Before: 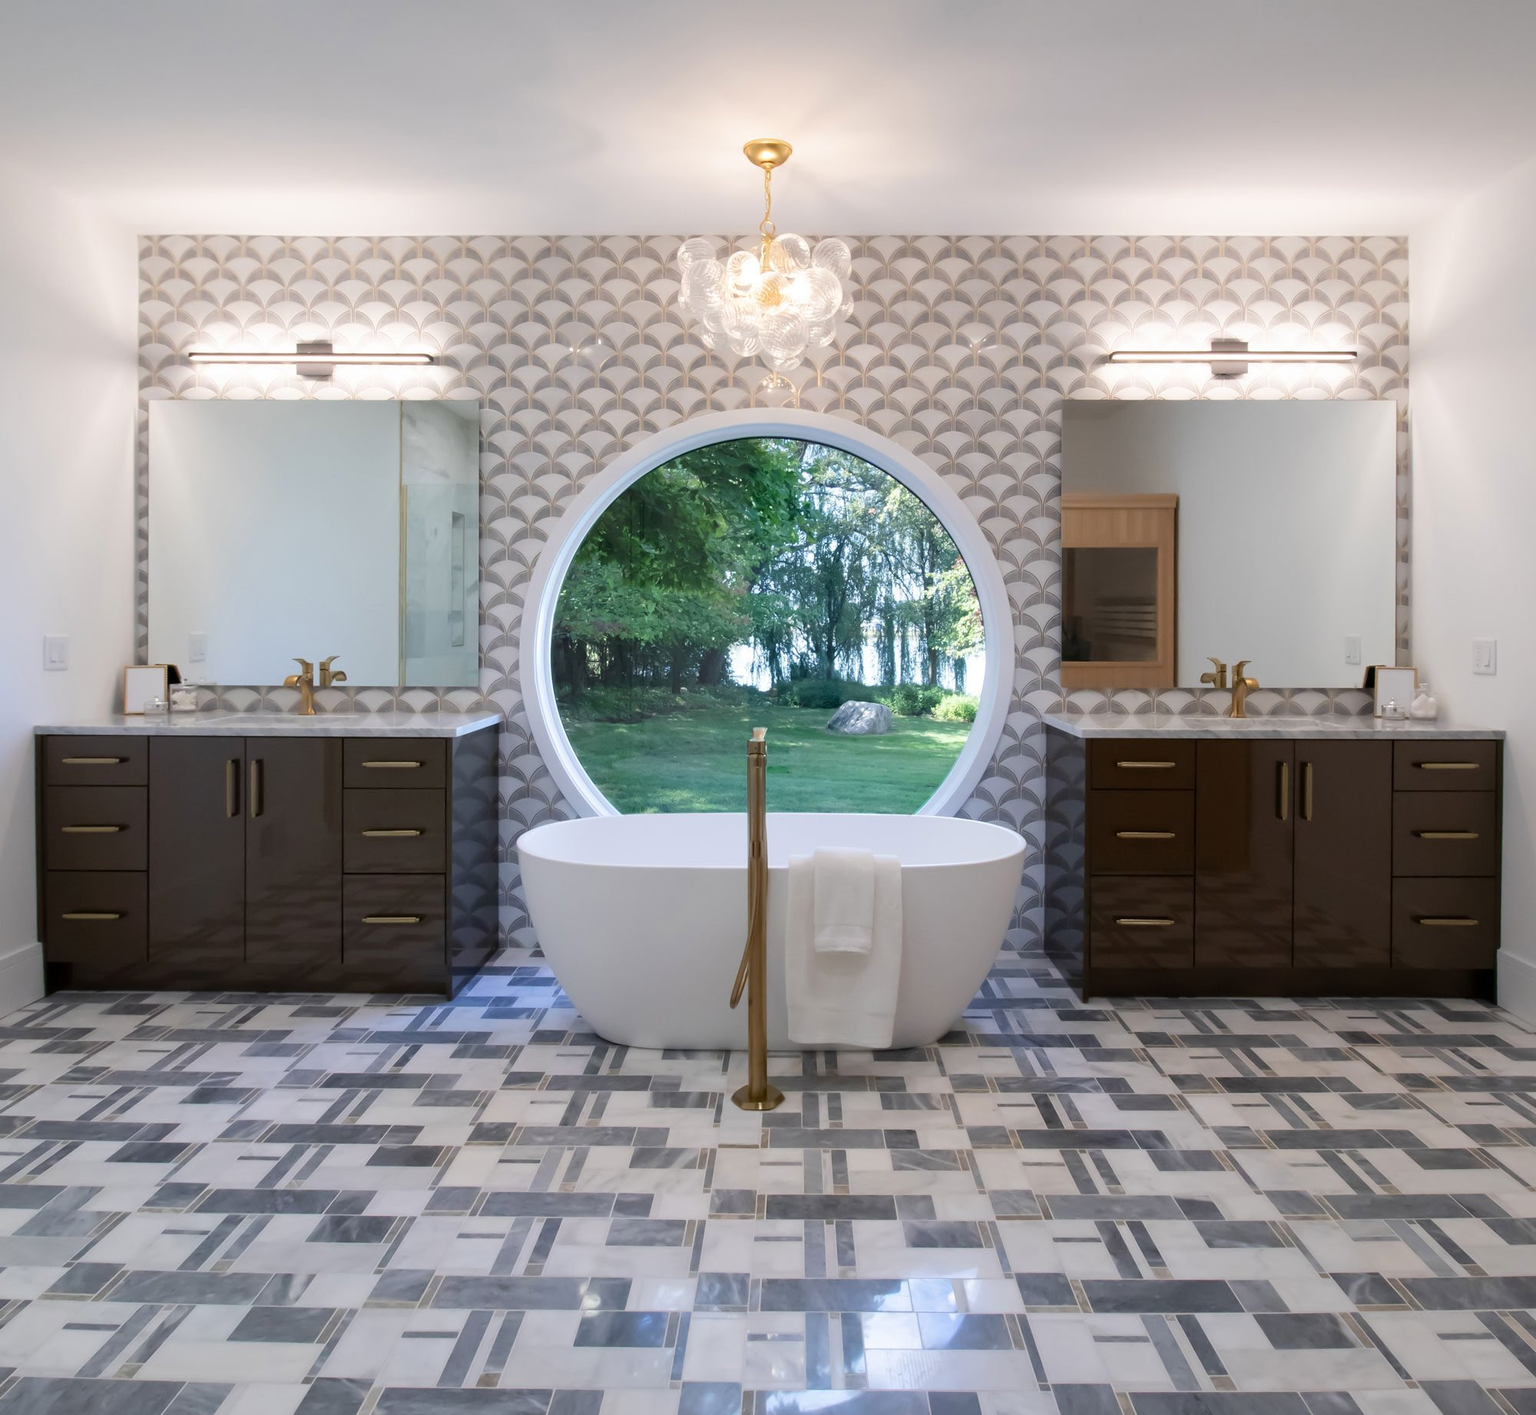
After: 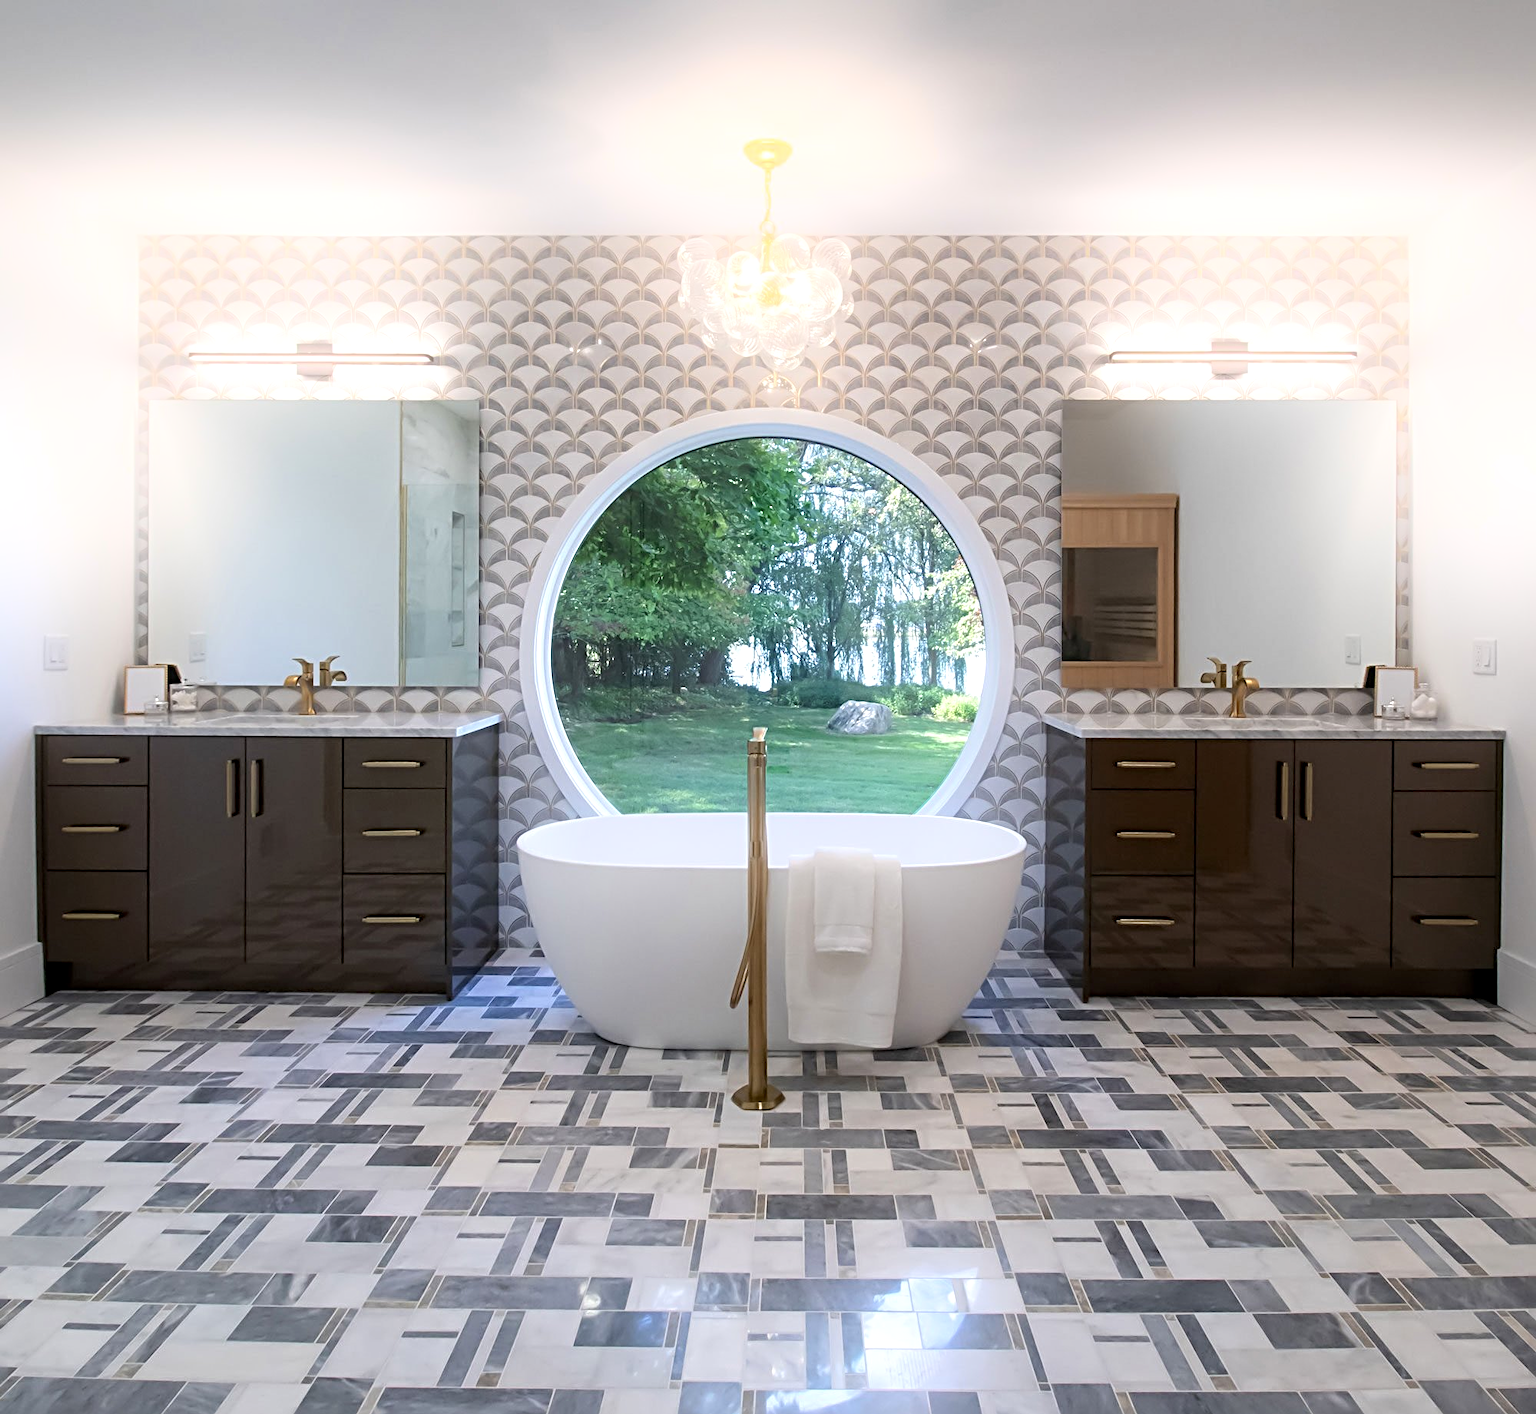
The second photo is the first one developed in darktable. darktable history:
exposure: exposure 0.2 EV, compensate highlight preservation false
sharpen: radius 4
bloom: size 16%, threshold 98%, strength 20%
local contrast: highlights 100%, shadows 100%, detail 120%, midtone range 0.2
